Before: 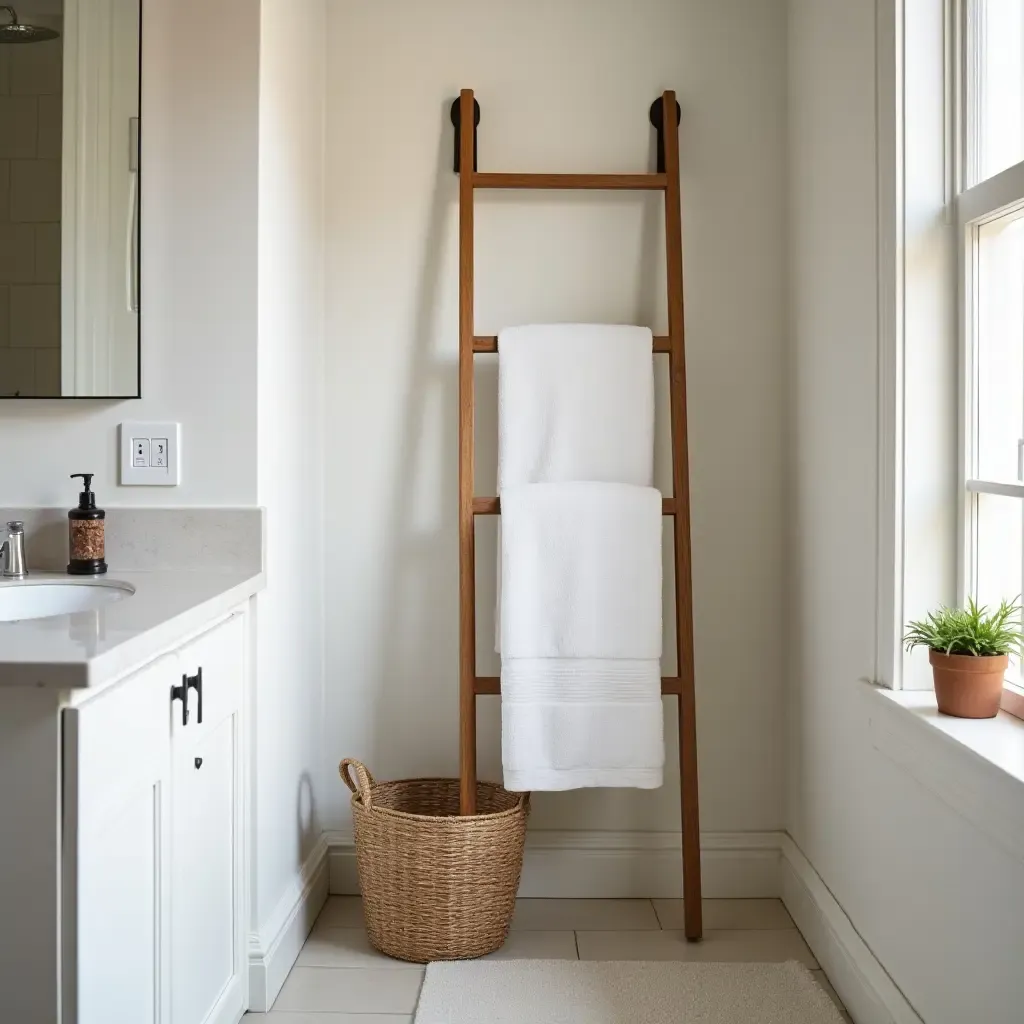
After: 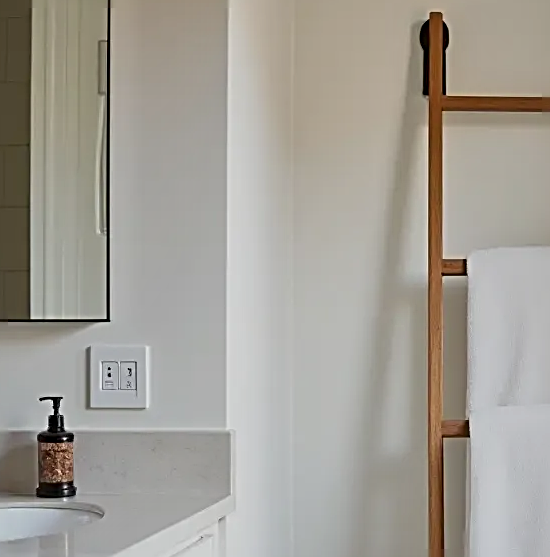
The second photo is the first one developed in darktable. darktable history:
crop and rotate: left 3.039%, top 7.582%, right 43.203%, bottom 38.016%
sharpen: radius 3, amount 0.77
tone equalizer: -8 EV -0.001 EV, -7 EV 0.005 EV, -6 EV -0.021 EV, -5 EV 0.02 EV, -4 EV -0.009 EV, -3 EV 0.04 EV, -2 EV -0.062 EV, -1 EV -0.27 EV, +0 EV -0.567 EV
